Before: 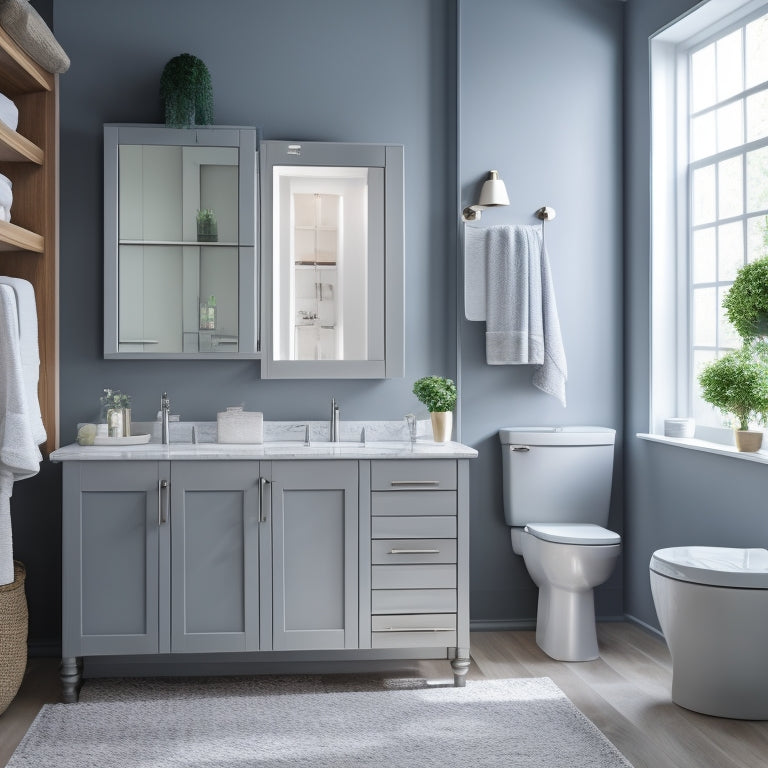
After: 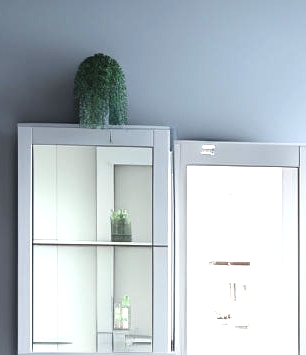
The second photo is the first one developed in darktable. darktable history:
sharpen: amount 0.211
crop and rotate: left 11.258%, top 0.095%, right 48.84%, bottom 53.677%
exposure: black level correction 0, exposure 1.403 EV, compensate highlight preservation false
